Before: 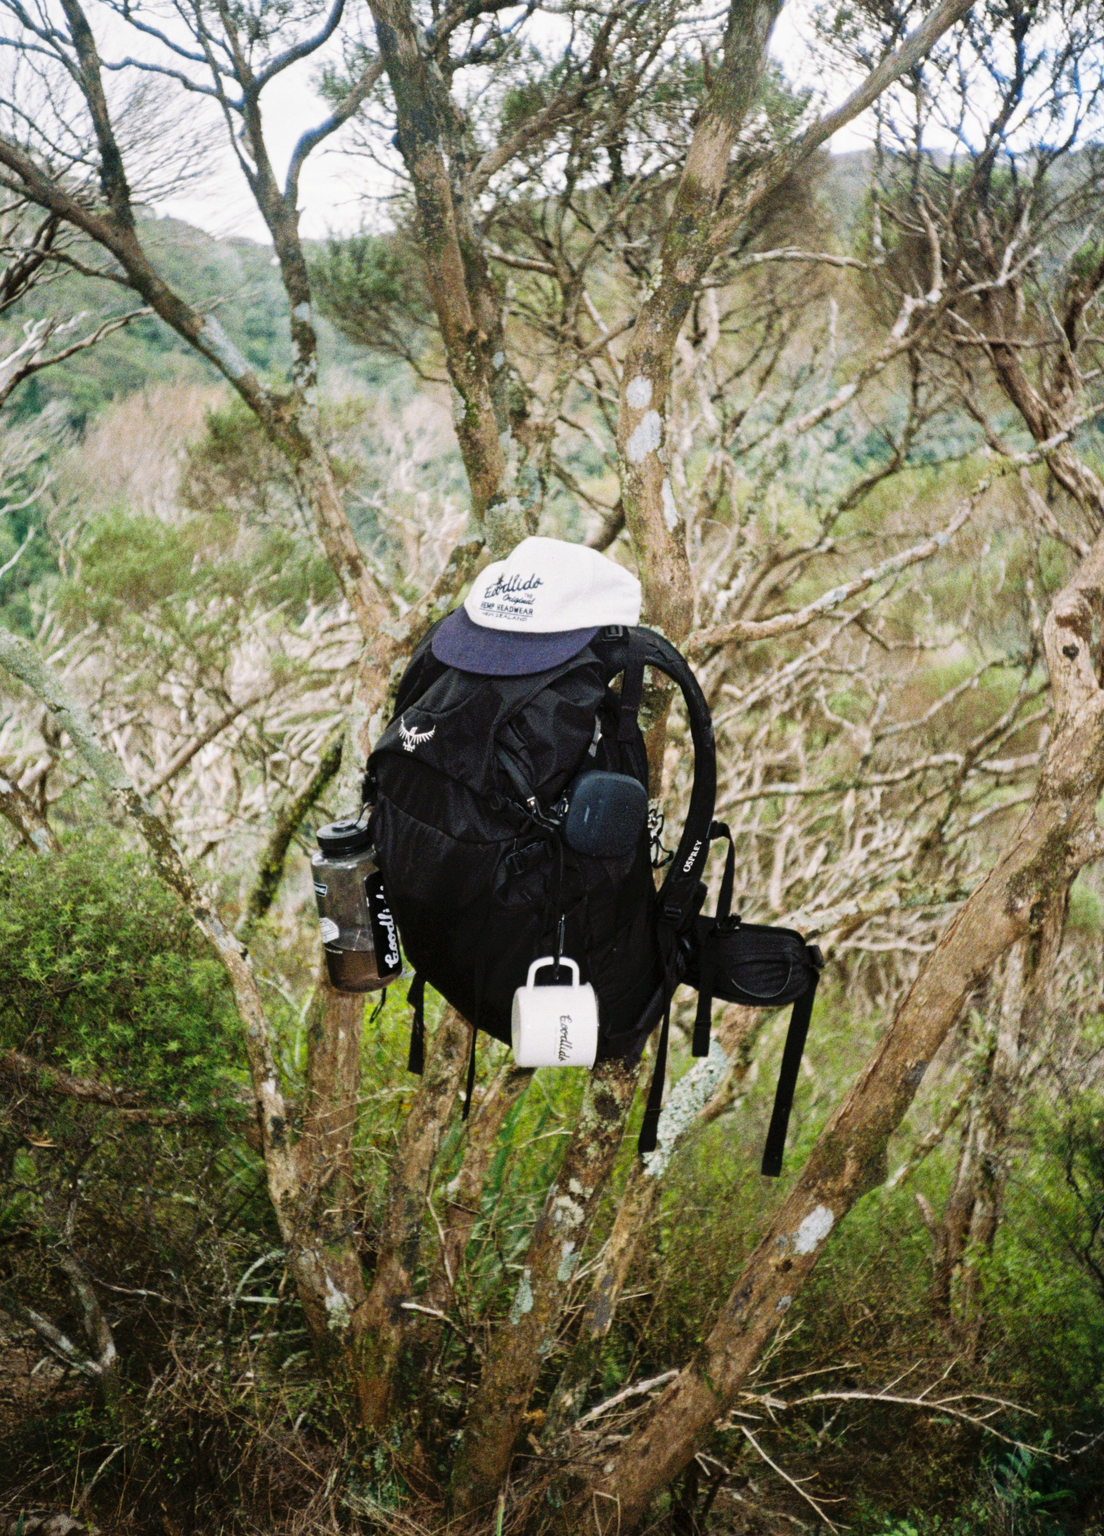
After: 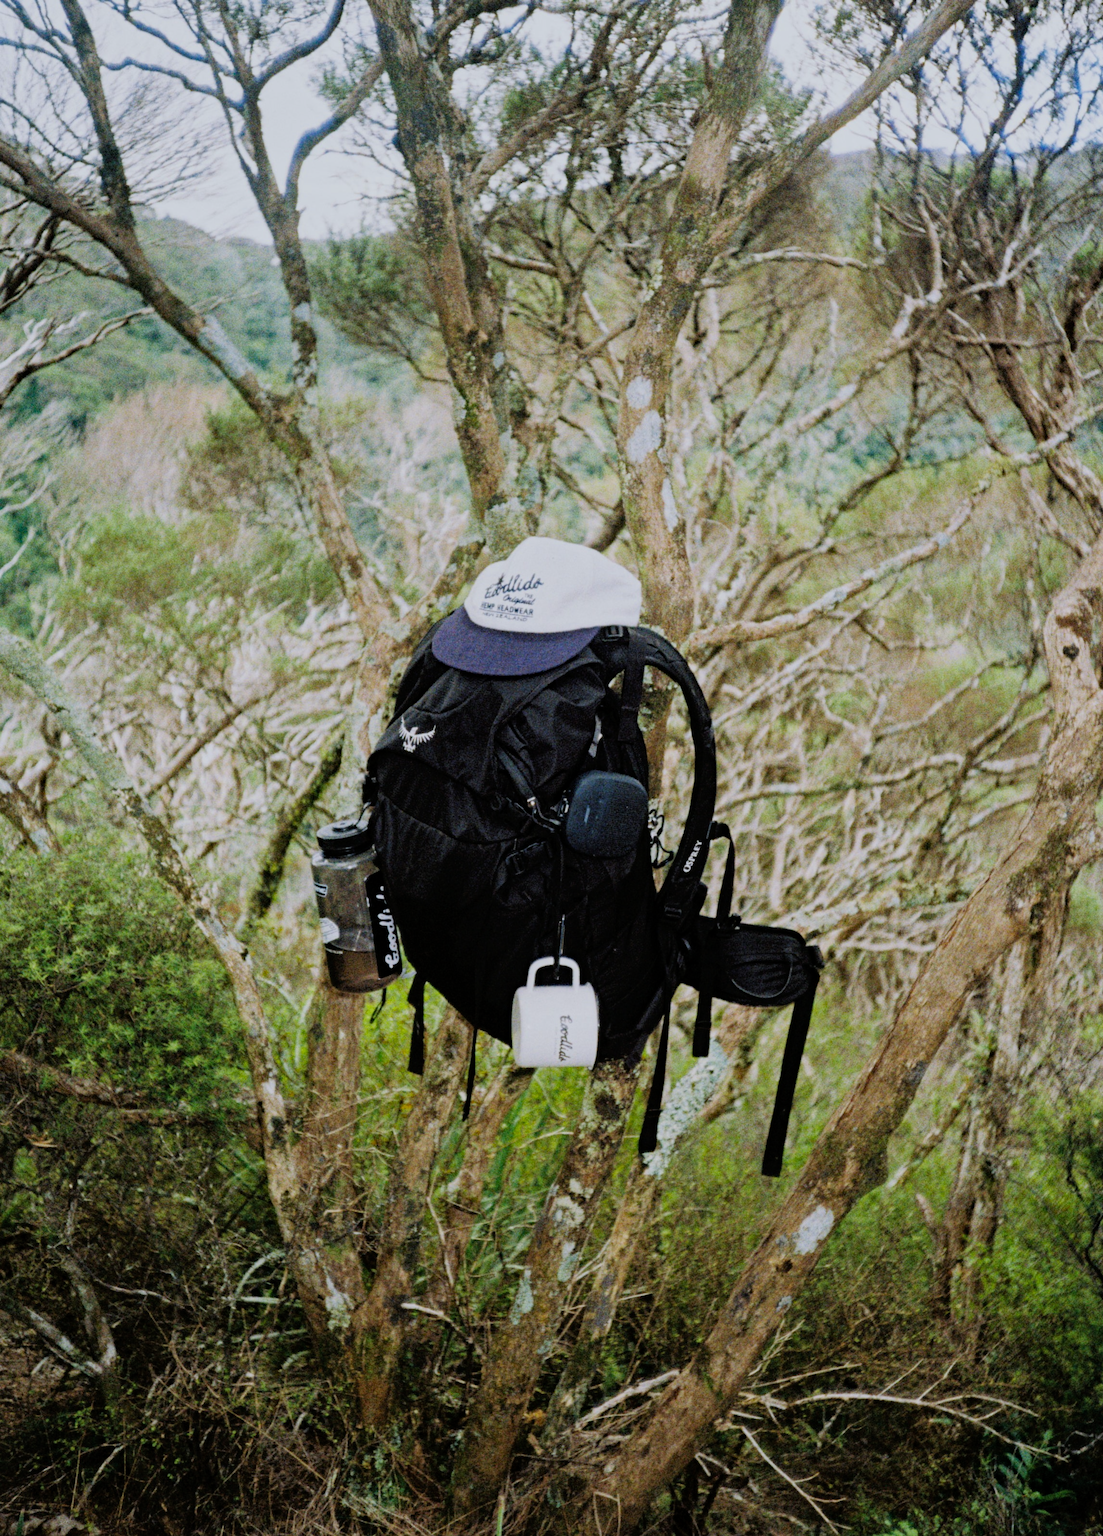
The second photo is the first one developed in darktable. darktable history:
filmic rgb: hardness 4.17, contrast 0.921
haze removal: compatibility mode true, adaptive false
local contrast: mode bilateral grid, contrast 15, coarseness 36, detail 105%, midtone range 0.2
white balance: red 0.967, blue 1.049
